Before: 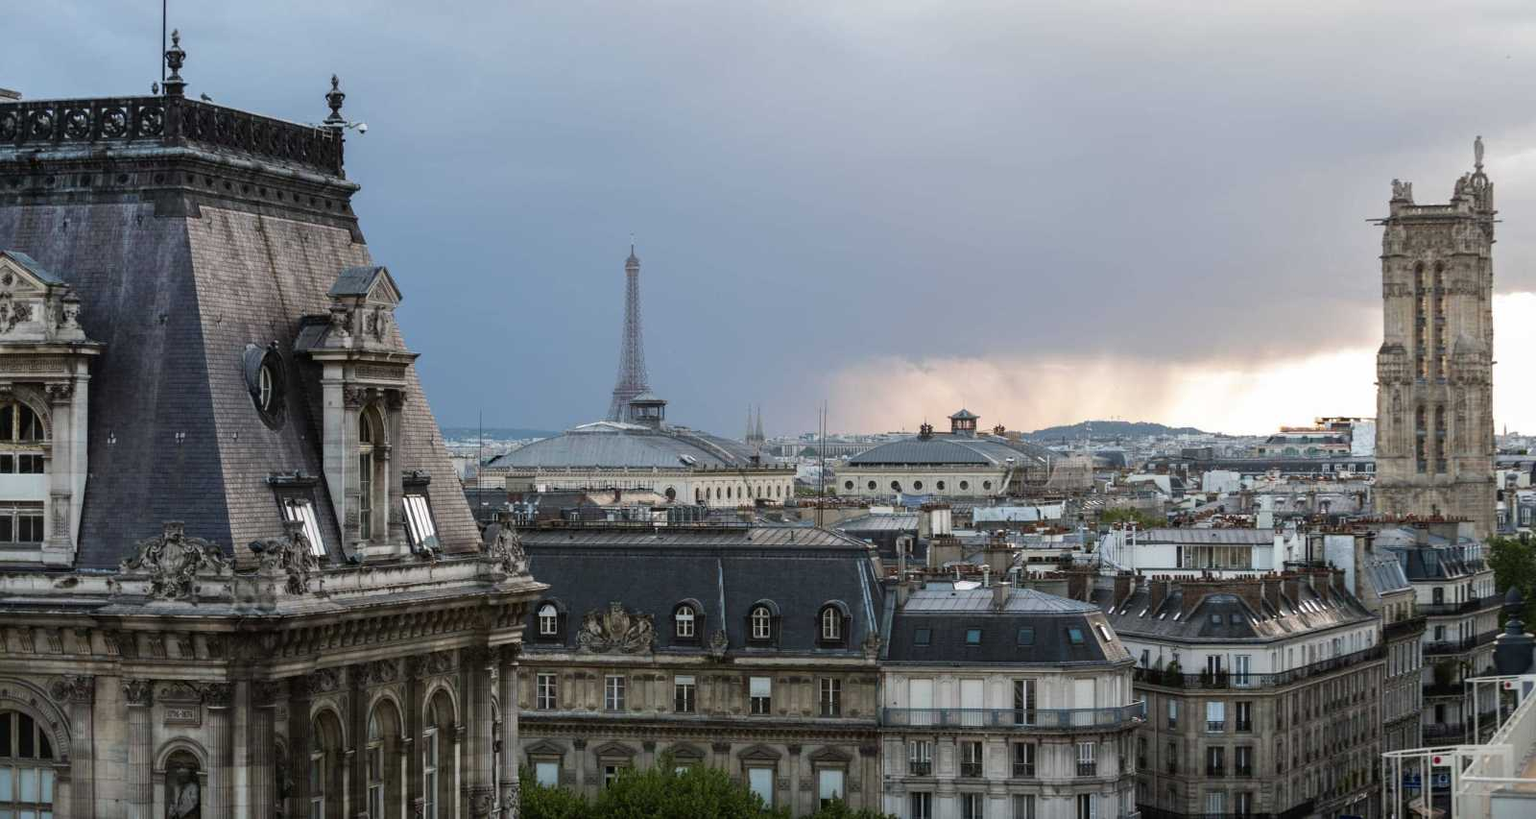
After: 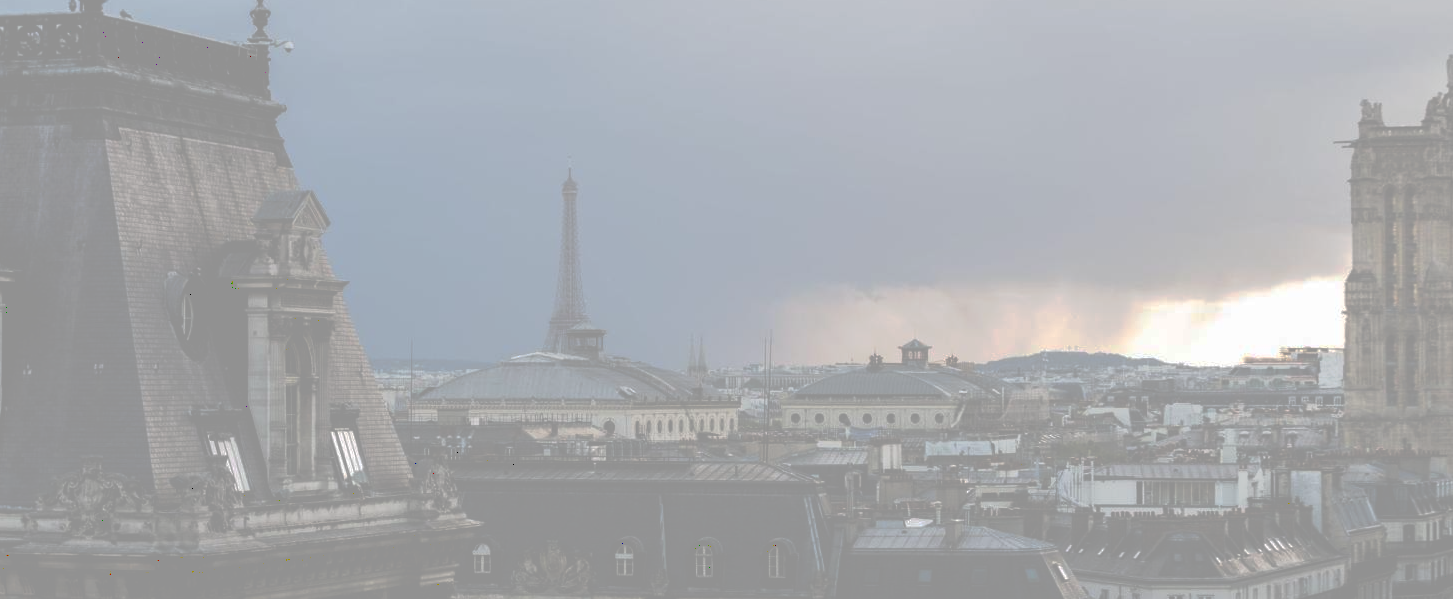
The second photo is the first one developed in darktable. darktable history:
tone curve: curves: ch0 [(0, 0) (0.003, 0.6) (0.011, 0.6) (0.025, 0.601) (0.044, 0.601) (0.069, 0.601) (0.1, 0.601) (0.136, 0.602) (0.177, 0.605) (0.224, 0.609) (0.277, 0.615) (0.335, 0.625) (0.399, 0.633) (0.468, 0.654) (0.543, 0.676) (0.623, 0.71) (0.709, 0.753) (0.801, 0.802) (0.898, 0.85) (1, 1)], preserve colors none
crop: left 5.596%, top 10.314%, right 3.534%, bottom 19.395%
tone equalizer: on, module defaults
